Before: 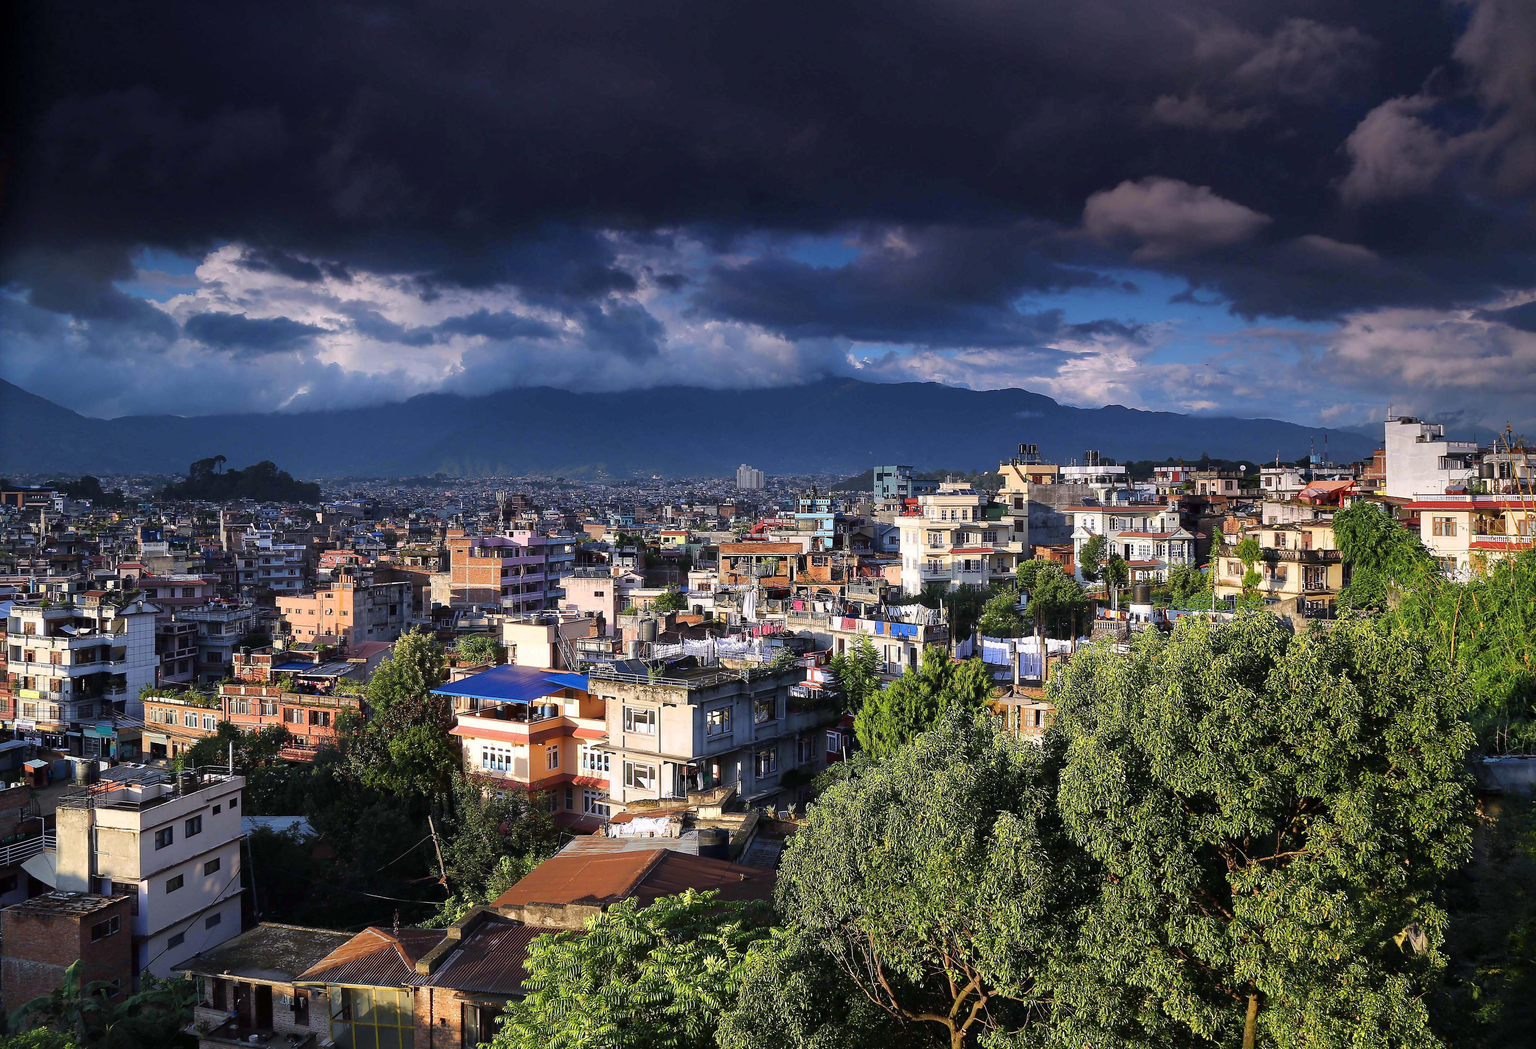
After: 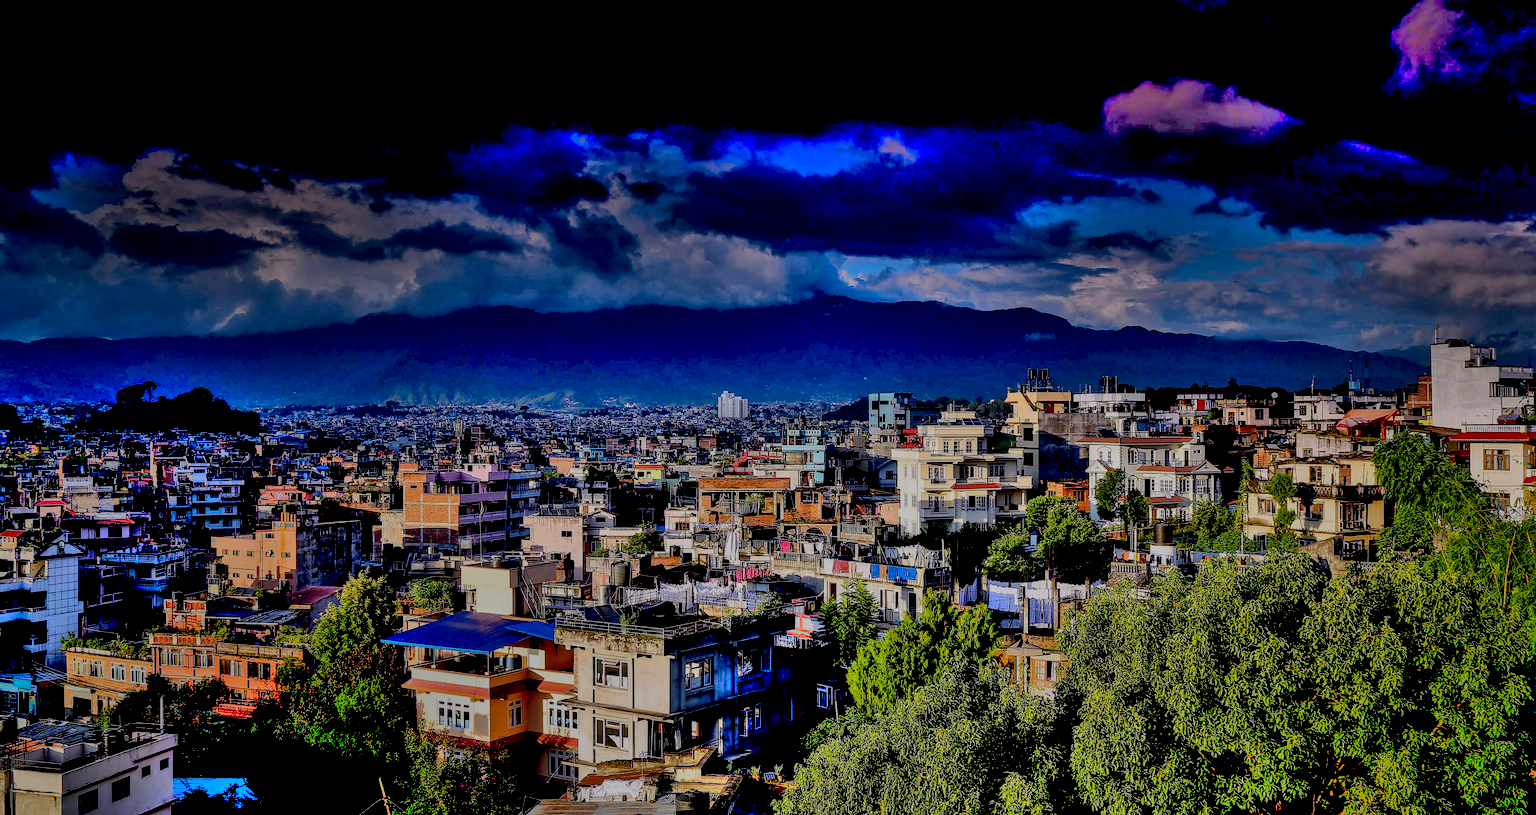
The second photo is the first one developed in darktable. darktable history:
tone equalizer: on, module defaults
exposure: black level correction 0.044, exposure -0.235 EV, compensate highlight preservation false
shadows and highlights: shadows 80, white point adjustment -9.16, highlights -61.39, soften with gaussian
local contrast: on, module defaults
crop: left 5.476%, top 10.383%, right 3.588%, bottom 18.863%
